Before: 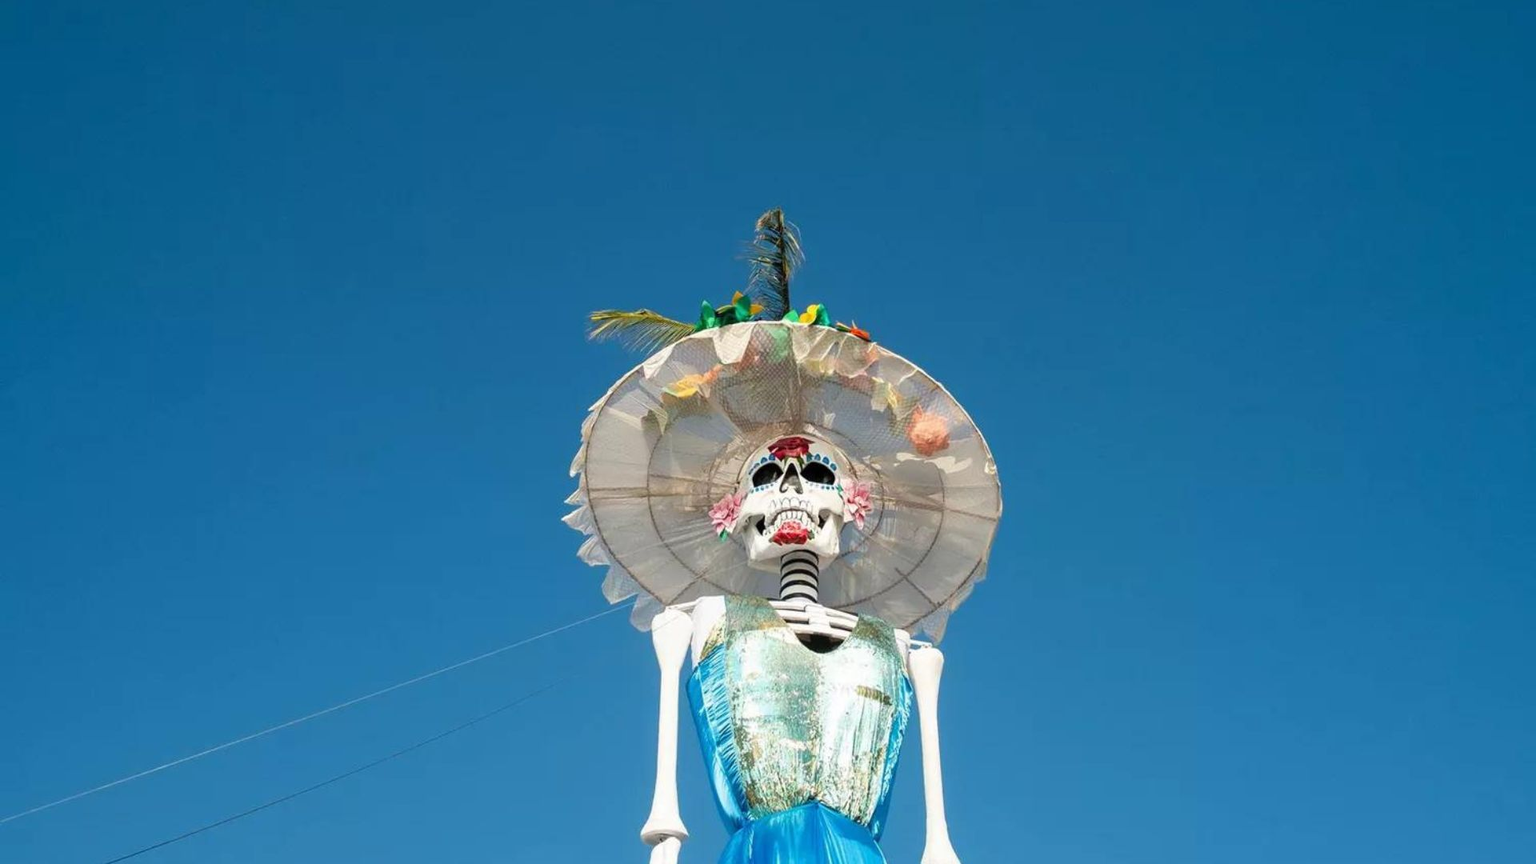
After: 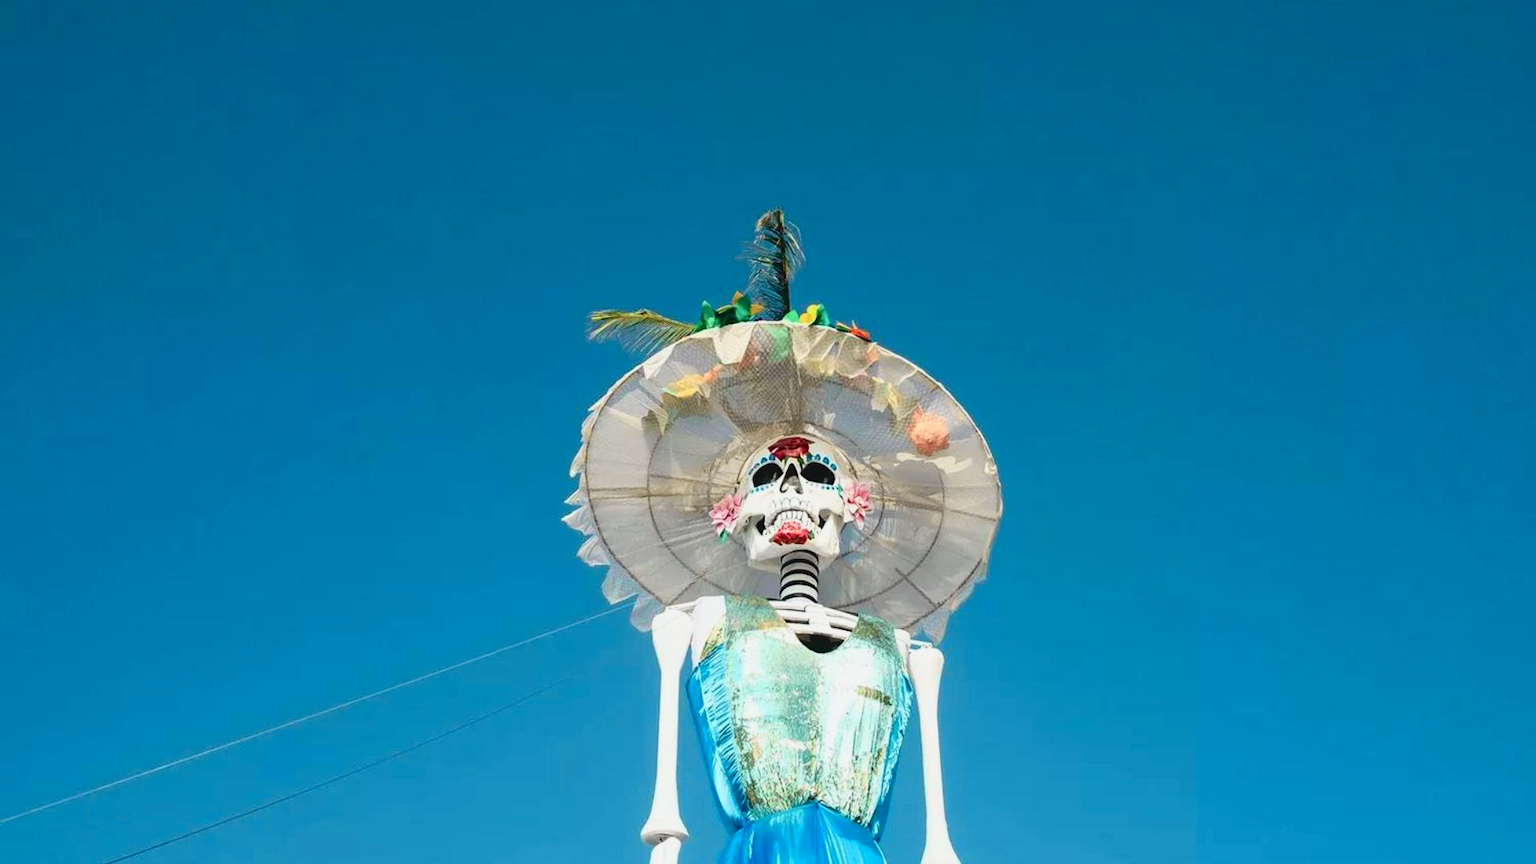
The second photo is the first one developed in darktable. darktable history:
tone curve: curves: ch0 [(0, 0.056) (0.049, 0.073) (0.155, 0.127) (0.33, 0.331) (0.432, 0.46) (0.601, 0.655) (0.843, 0.876) (1, 0.965)]; ch1 [(0, 0) (0.339, 0.334) (0.445, 0.419) (0.476, 0.454) (0.497, 0.494) (0.53, 0.511) (0.557, 0.549) (0.613, 0.614) (0.728, 0.729) (1, 1)]; ch2 [(0, 0) (0.327, 0.318) (0.417, 0.426) (0.46, 0.453) (0.502, 0.5) (0.526, 0.52) (0.54, 0.543) (0.606, 0.61) (0.74, 0.716) (1, 1)], color space Lab, independent channels, preserve colors none
